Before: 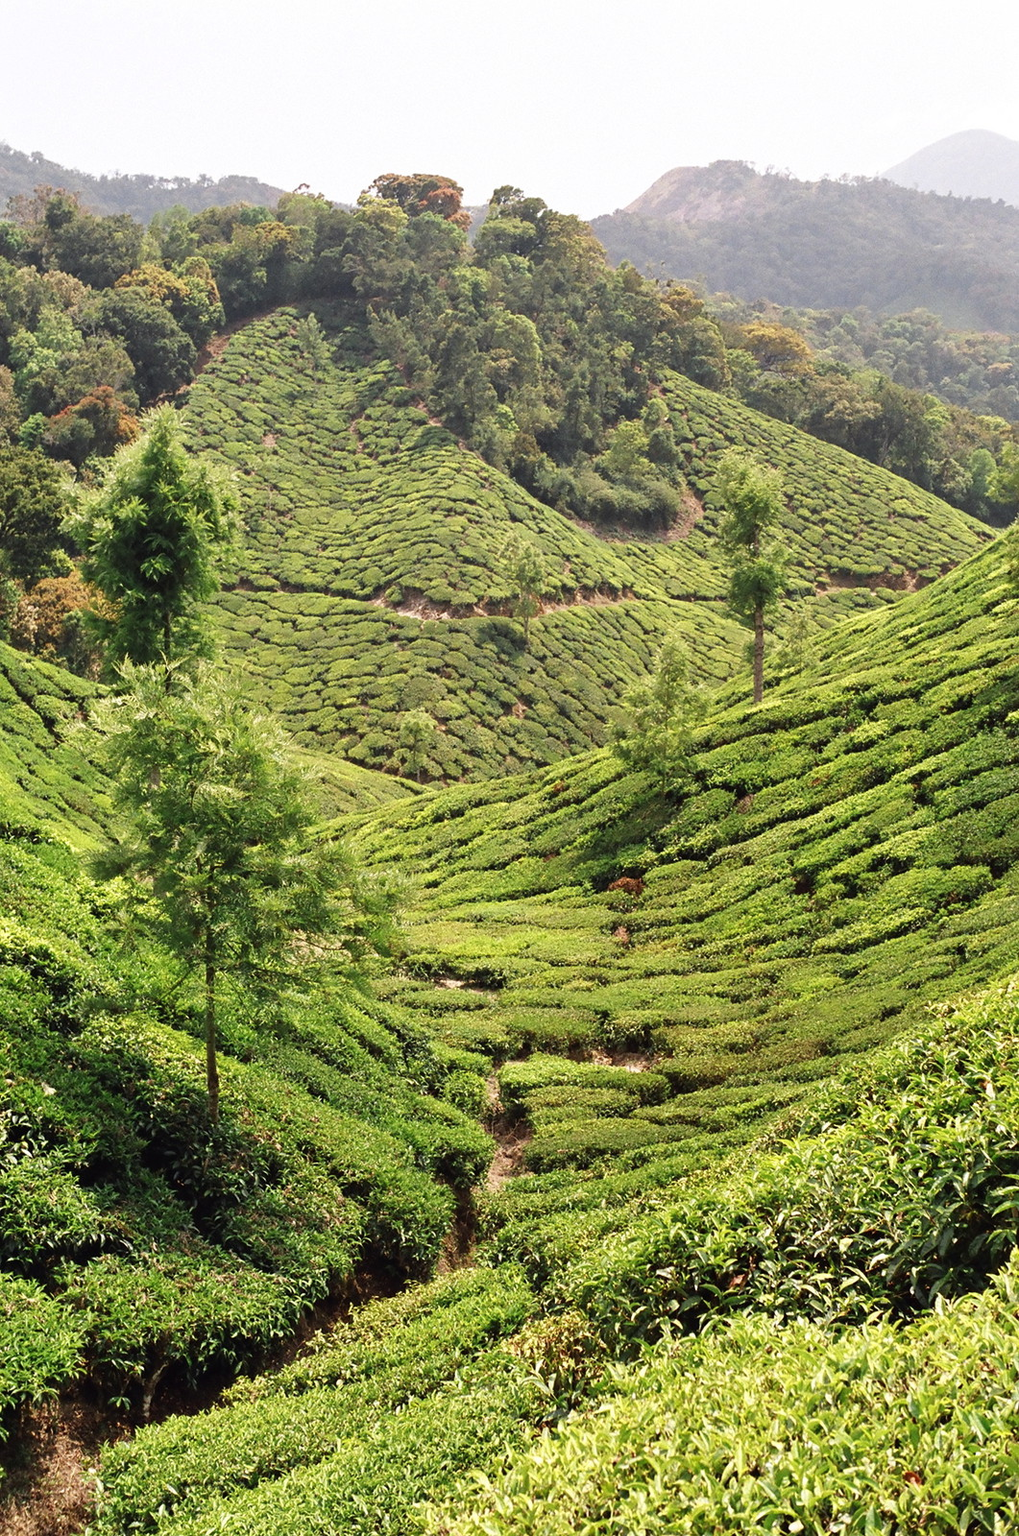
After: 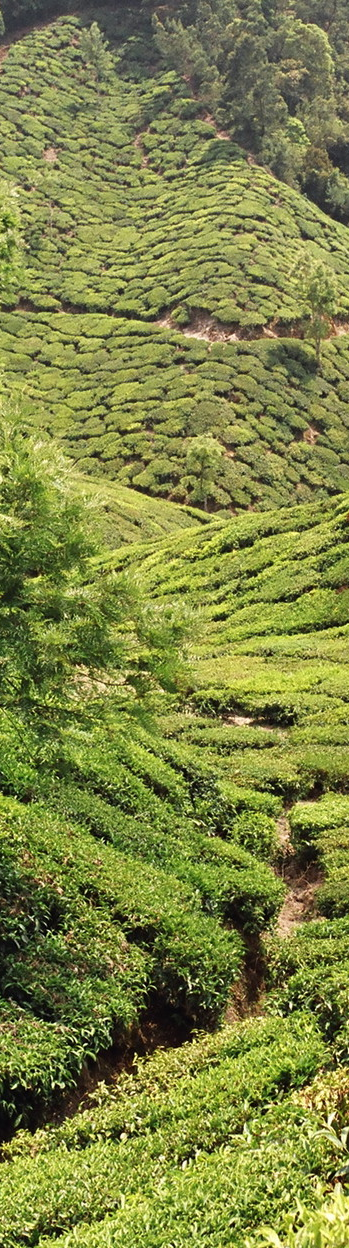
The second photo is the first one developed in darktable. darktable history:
crop and rotate: left 21.707%, top 19.026%, right 45.392%, bottom 2.973%
